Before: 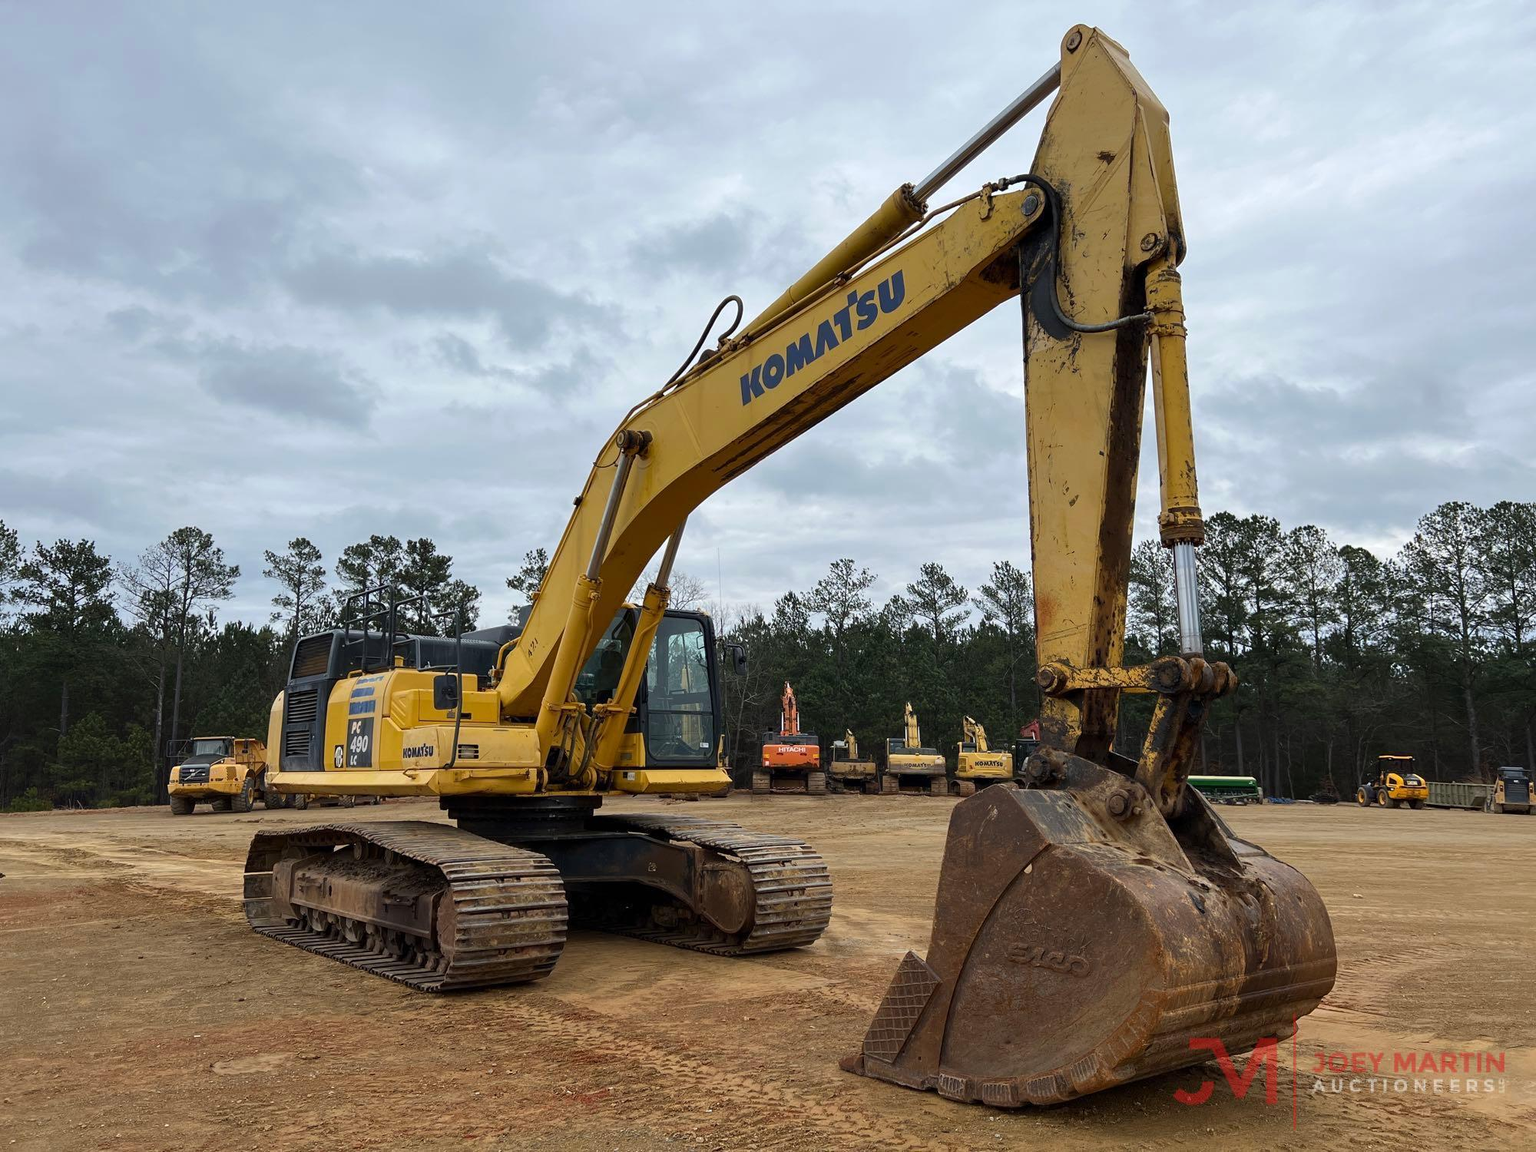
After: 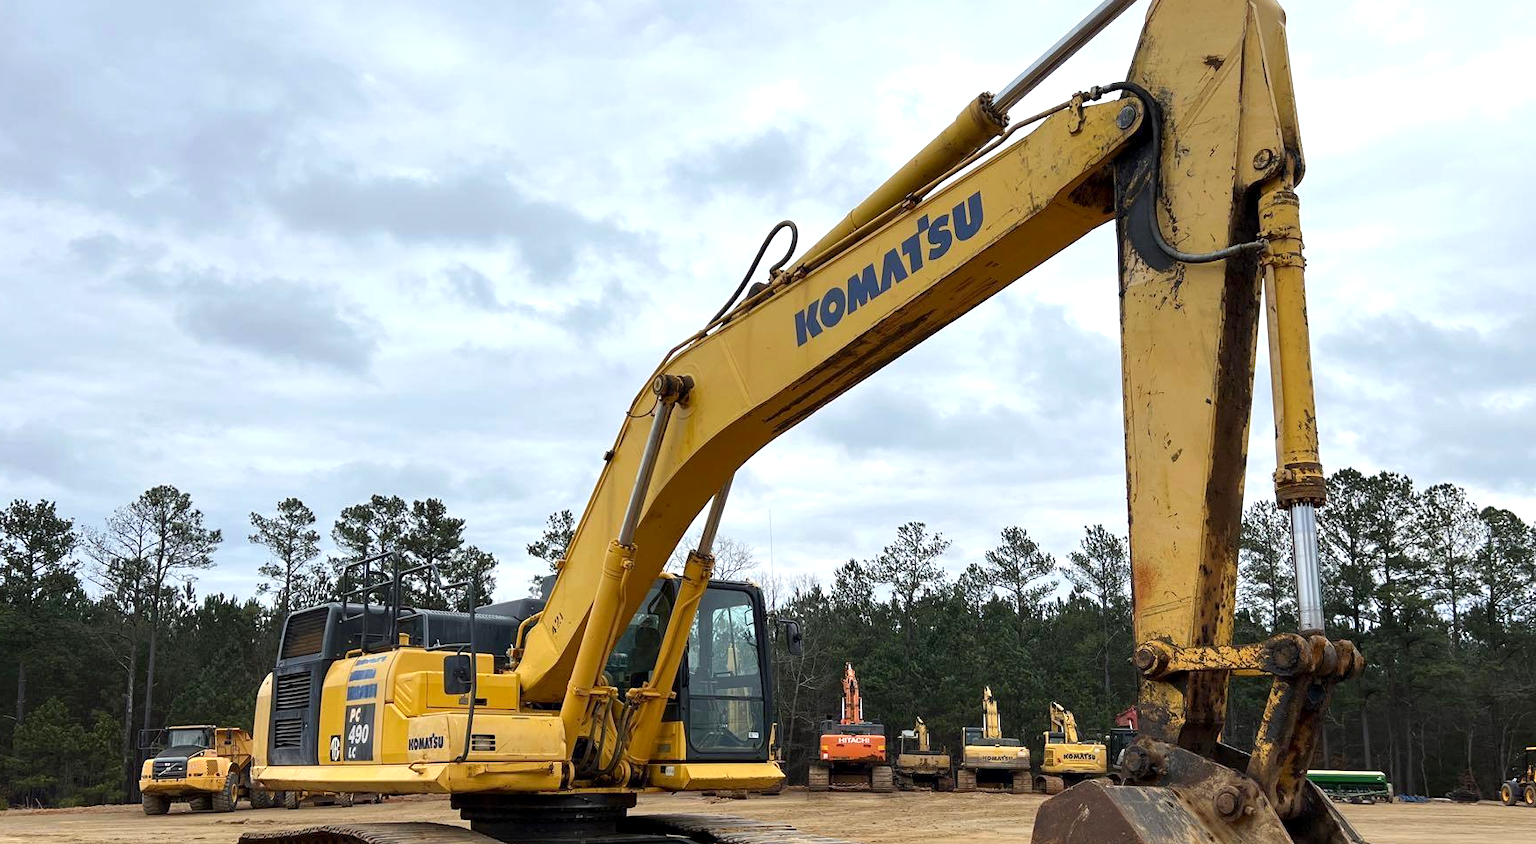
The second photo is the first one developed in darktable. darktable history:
crop: left 3.008%, top 8.983%, right 9.612%, bottom 26.971%
exposure: black level correction 0.001, exposure 0.499 EV, compensate highlight preservation false
